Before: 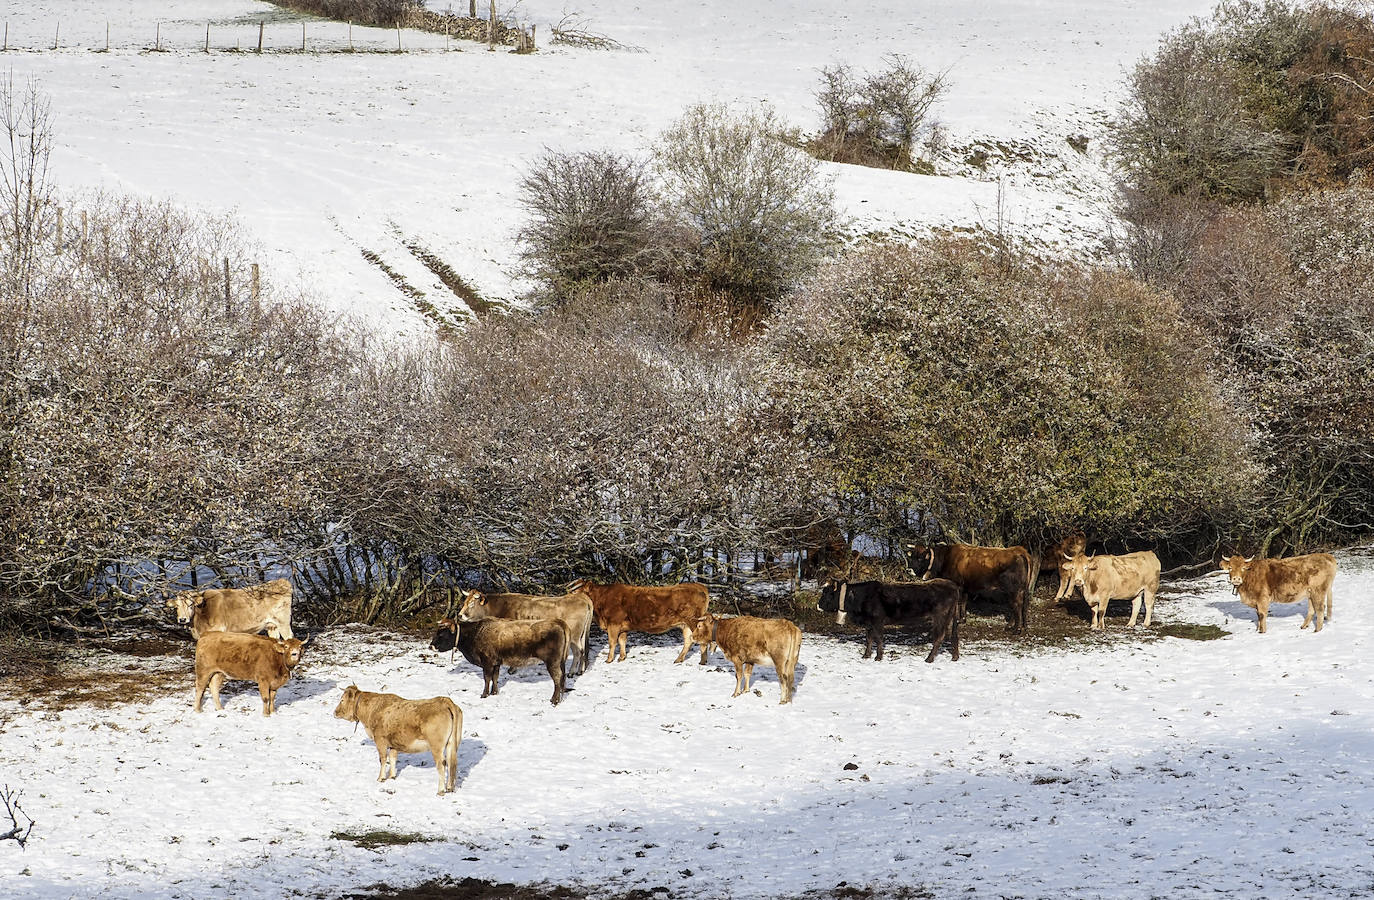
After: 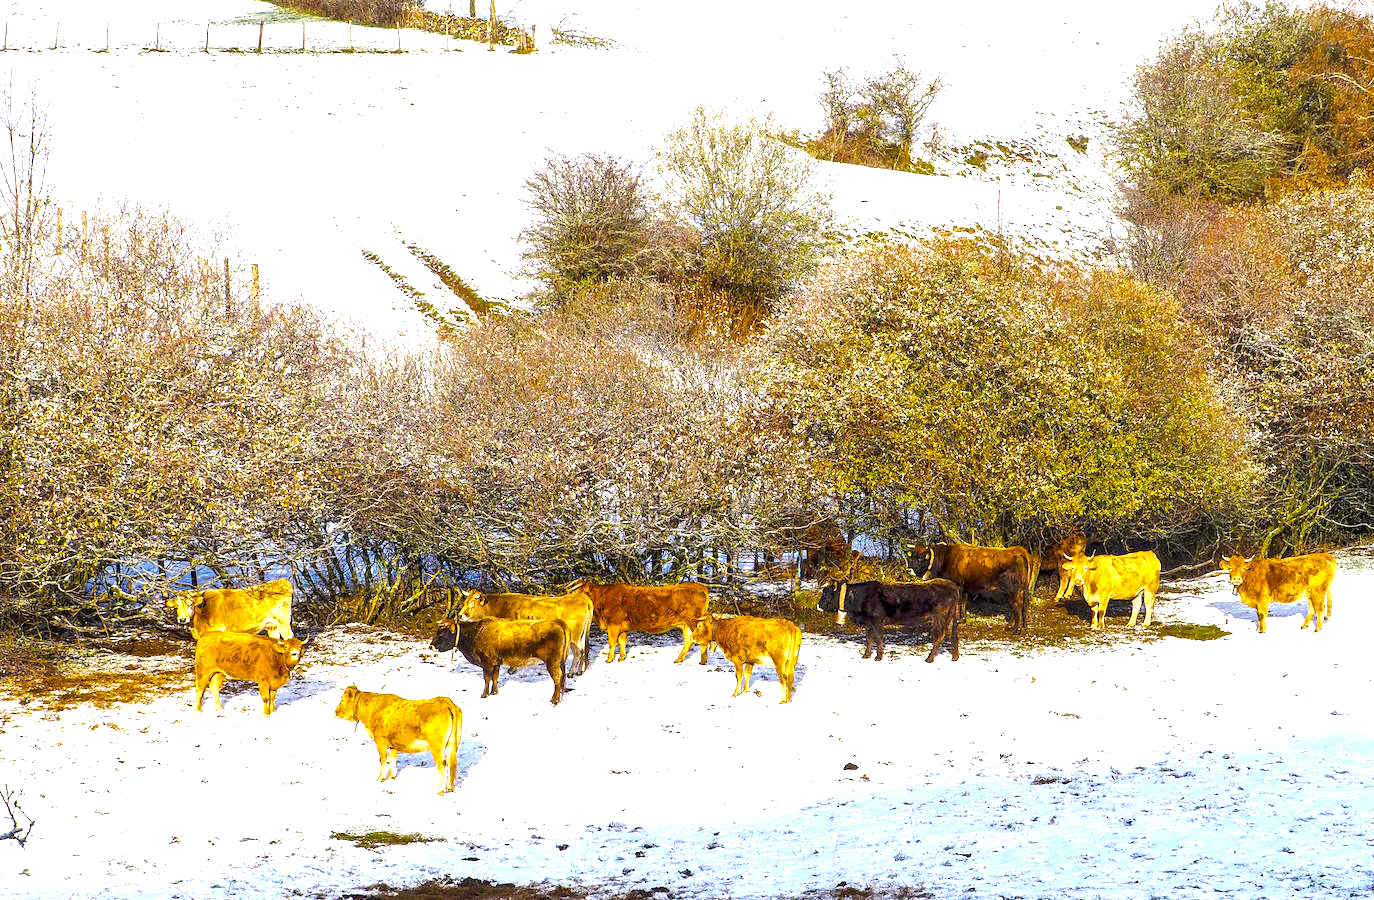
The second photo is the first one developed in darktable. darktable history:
color balance rgb: linear chroma grading › global chroma 42%, perceptual saturation grading › global saturation 42%, perceptual brilliance grading › global brilliance 25%, global vibrance 33%
tone equalizer: -8 EV 0.25 EV, -7 EV 0.417 EV, -6 EV 0.417 EV, -5 EV 0.25 EV, -3 EV -0.25 EV, -2 EV -0.417 EV, -1 EV -0.417 EV, +0 EV -0.25 EV, edges refinement/feathering 500, mask exposure compensation -1.57 EV, preserve details guided filter
exposure: exposure 0.64 EV, compensate highlight preservation false
